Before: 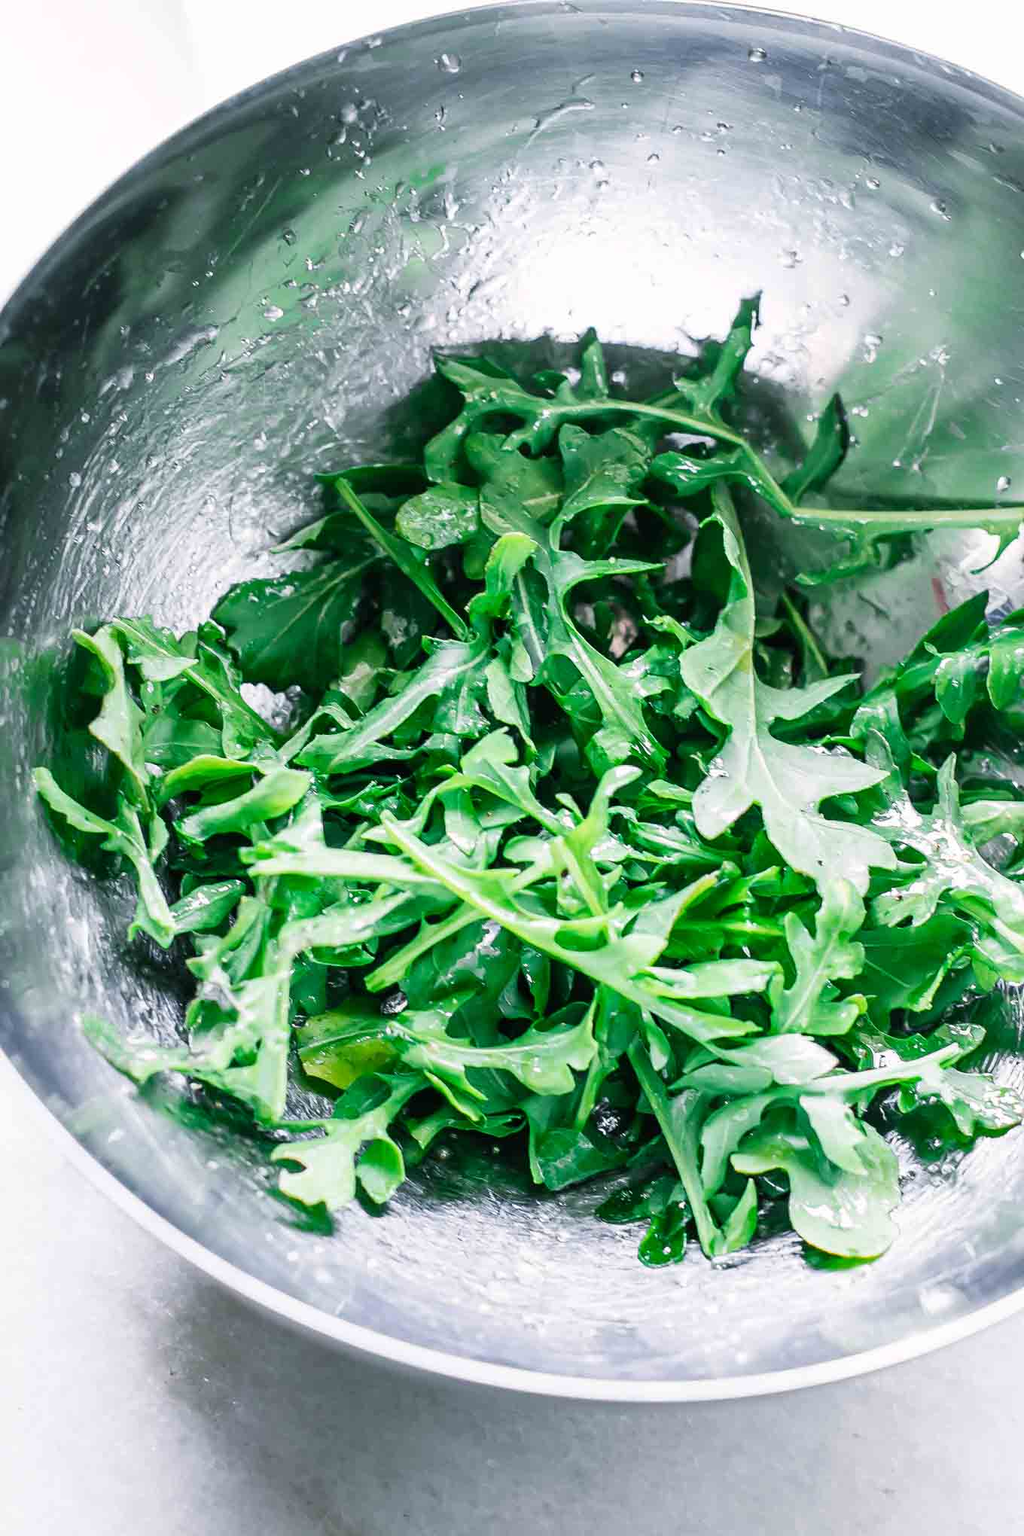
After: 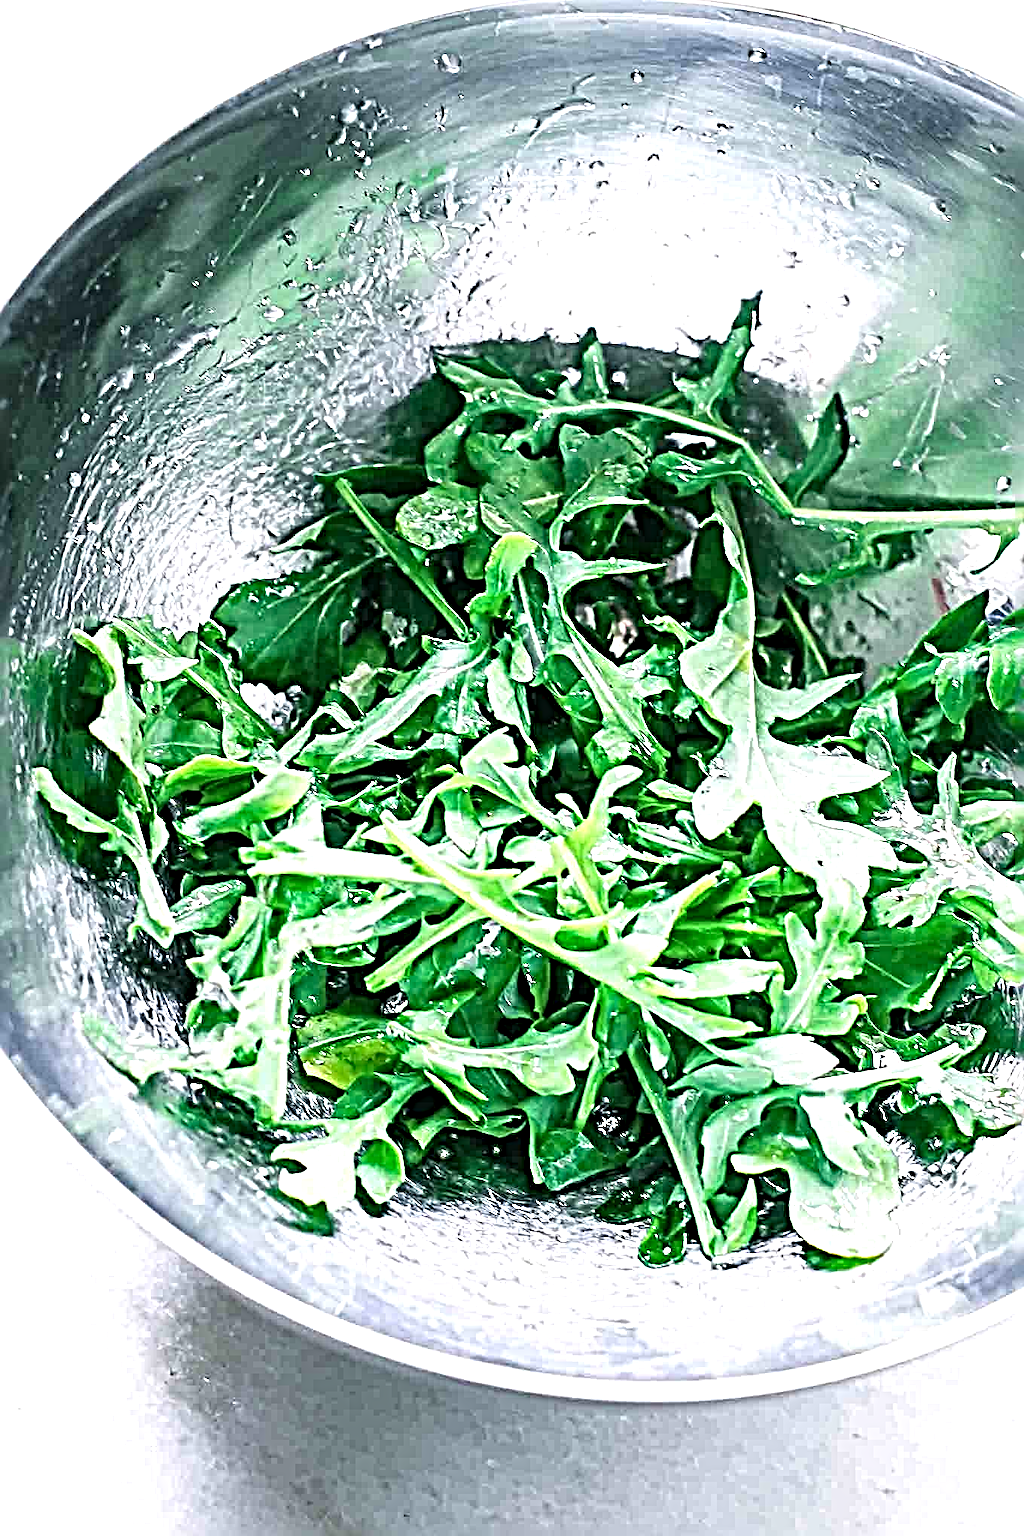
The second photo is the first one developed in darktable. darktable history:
sharpen: radius 6.256, amount 1.79, threshold 0.074
exposure: exposure 0.513 EV, compensate highlight preservation false
